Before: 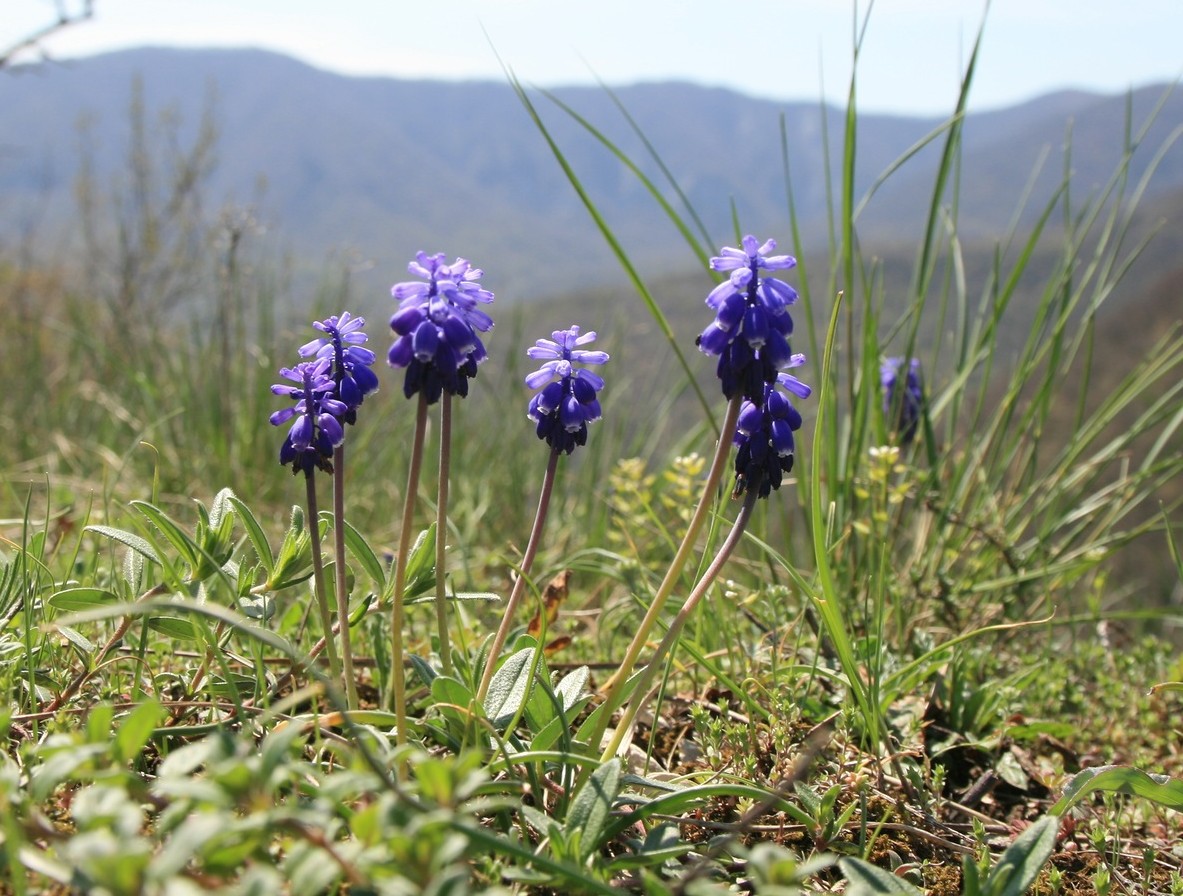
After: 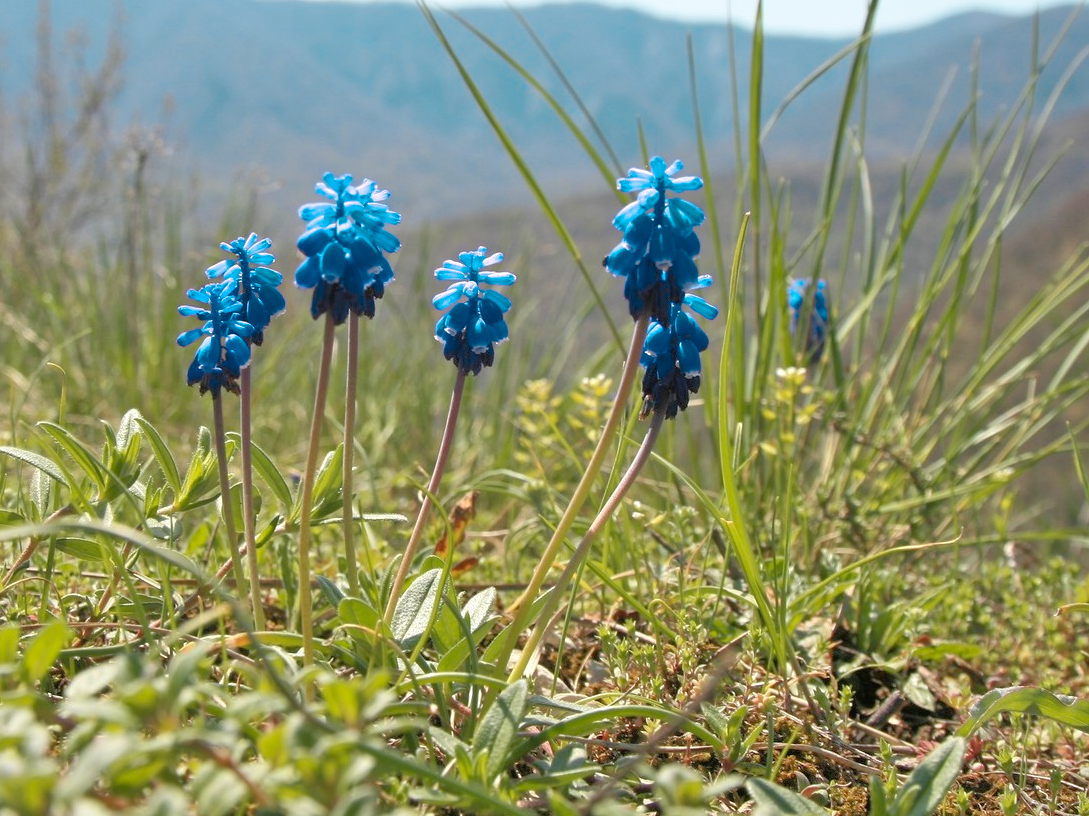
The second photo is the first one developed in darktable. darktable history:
tone equalizer: -7 EV 0.142 EV, -6 EV 0.629 EV, -5 EV 1.14 EV, -4 EV 1.34 EV, -3 EV 1.12 EV, -2 EV 0.6 EV, -1 EV 0.156 EV
color zones: curves: ch0 [(0.254, 0.492) (0.724, 0.62)]; ch1 [(0.25, 0.528) (0.719, 0.796)]; ch2 [(0, 0.472) (0.25, 0.5) (0.73, 0.184)]
crop and rotate: left 7.893%, top 8.912%
